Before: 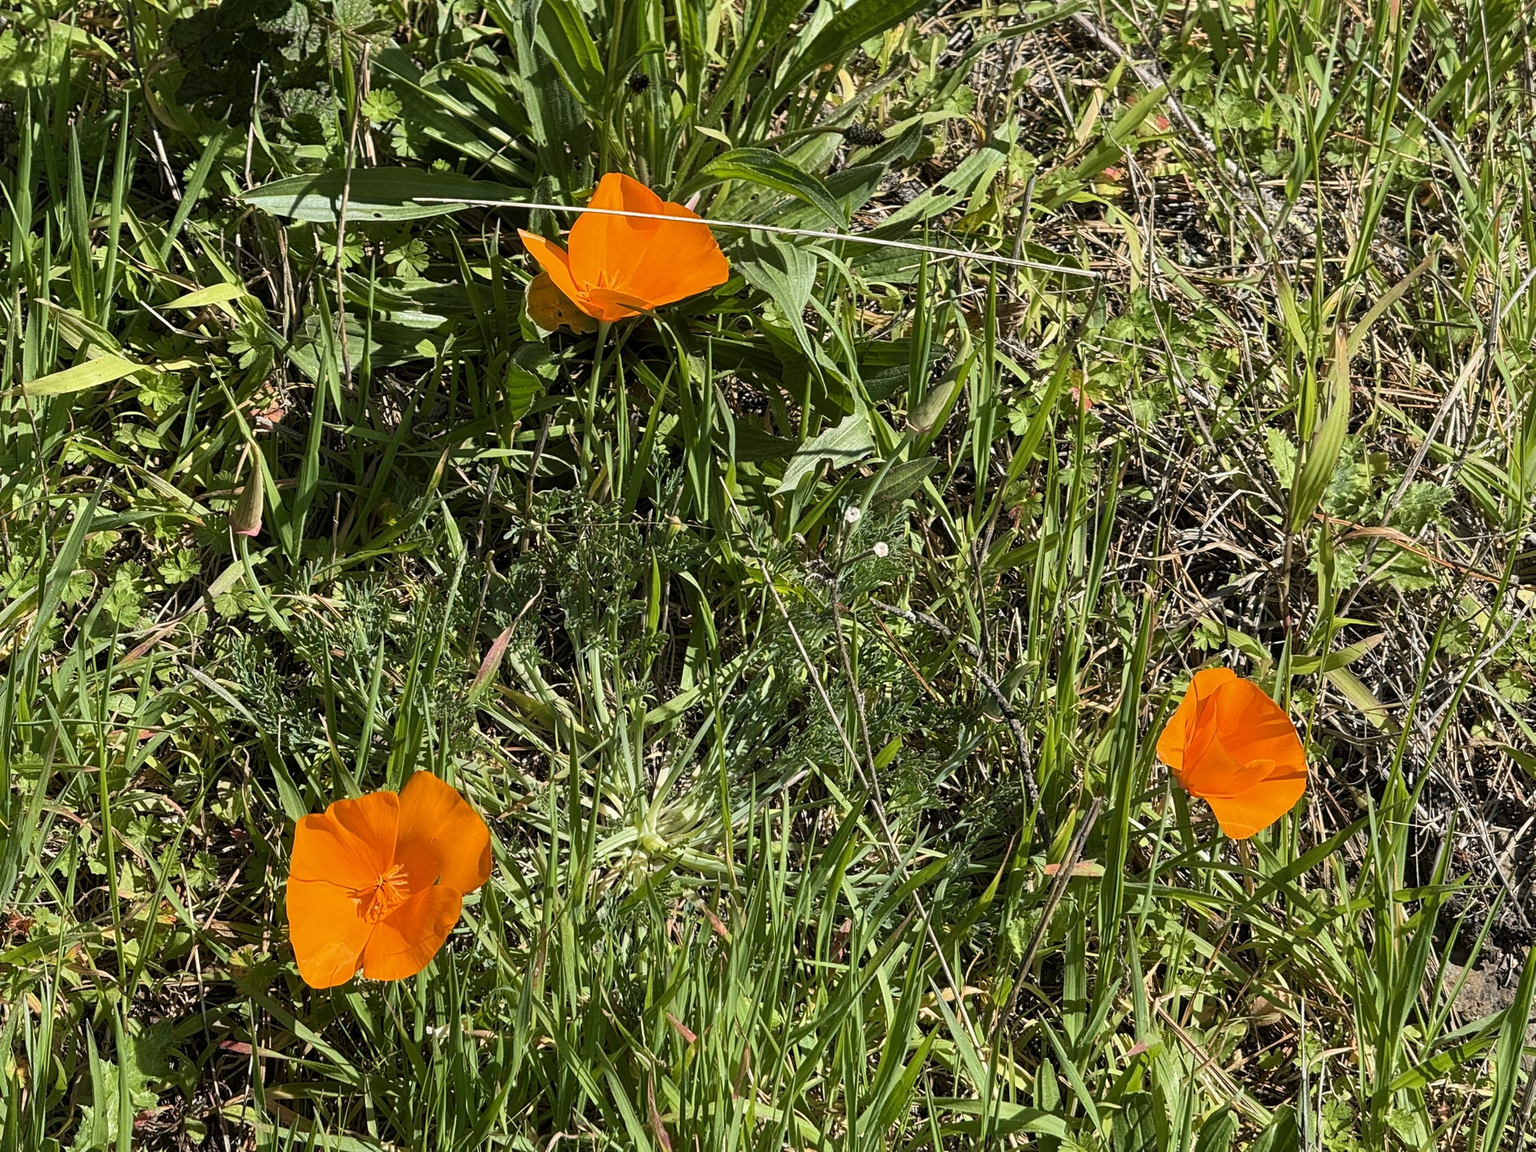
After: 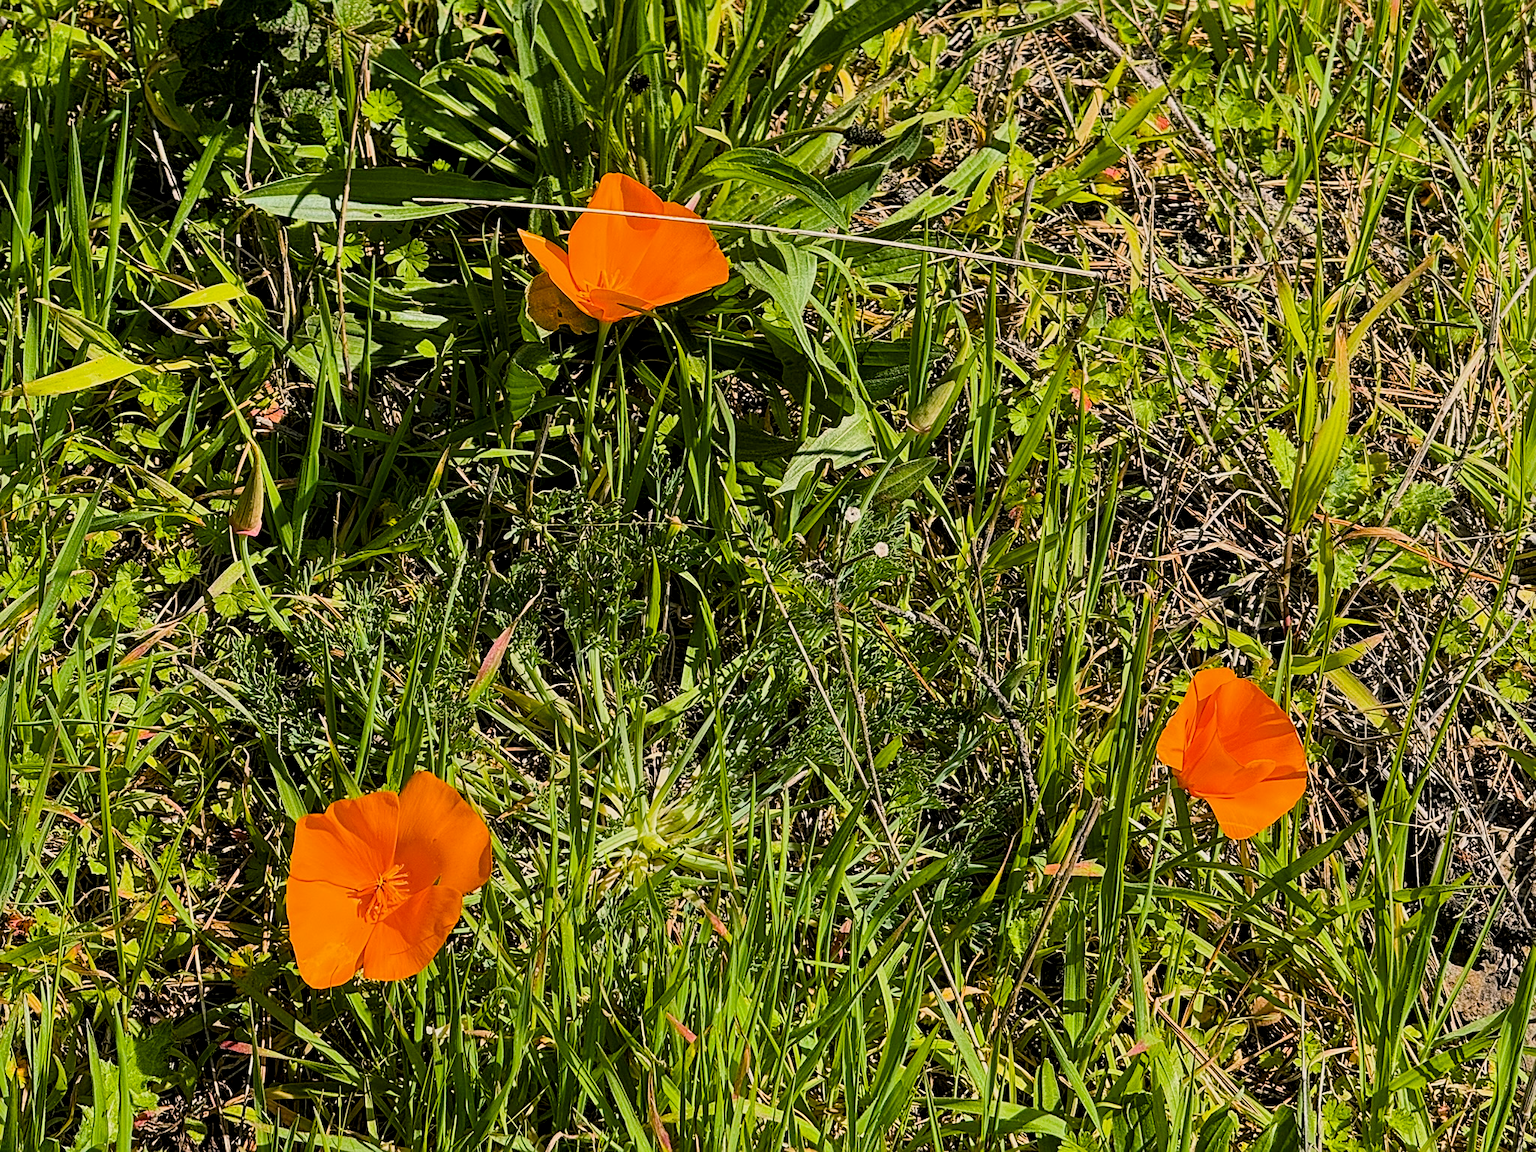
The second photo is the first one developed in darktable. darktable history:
local contrast: highlights 105%, shadows 101%, detail 120%, midtone range 0.2
color balance rgb: highlights gain › chroma 1.63%, highlights gain › hue 54.9°, perceptual saturation grading › global saturation 25.288%, global vibrance 20%
filmic rgb: black relative exposure -7.65 EV, white relative exposure 4.56 EV, threshold 2.98 EV, hardness 3.61, enable highlight reconstruction true
exposure: exposure 0.204 EV, compensate highlight preservation false
contrast brightness saturation: contrast 0.038, saturation 0.073
sharpen: on, module defaults
